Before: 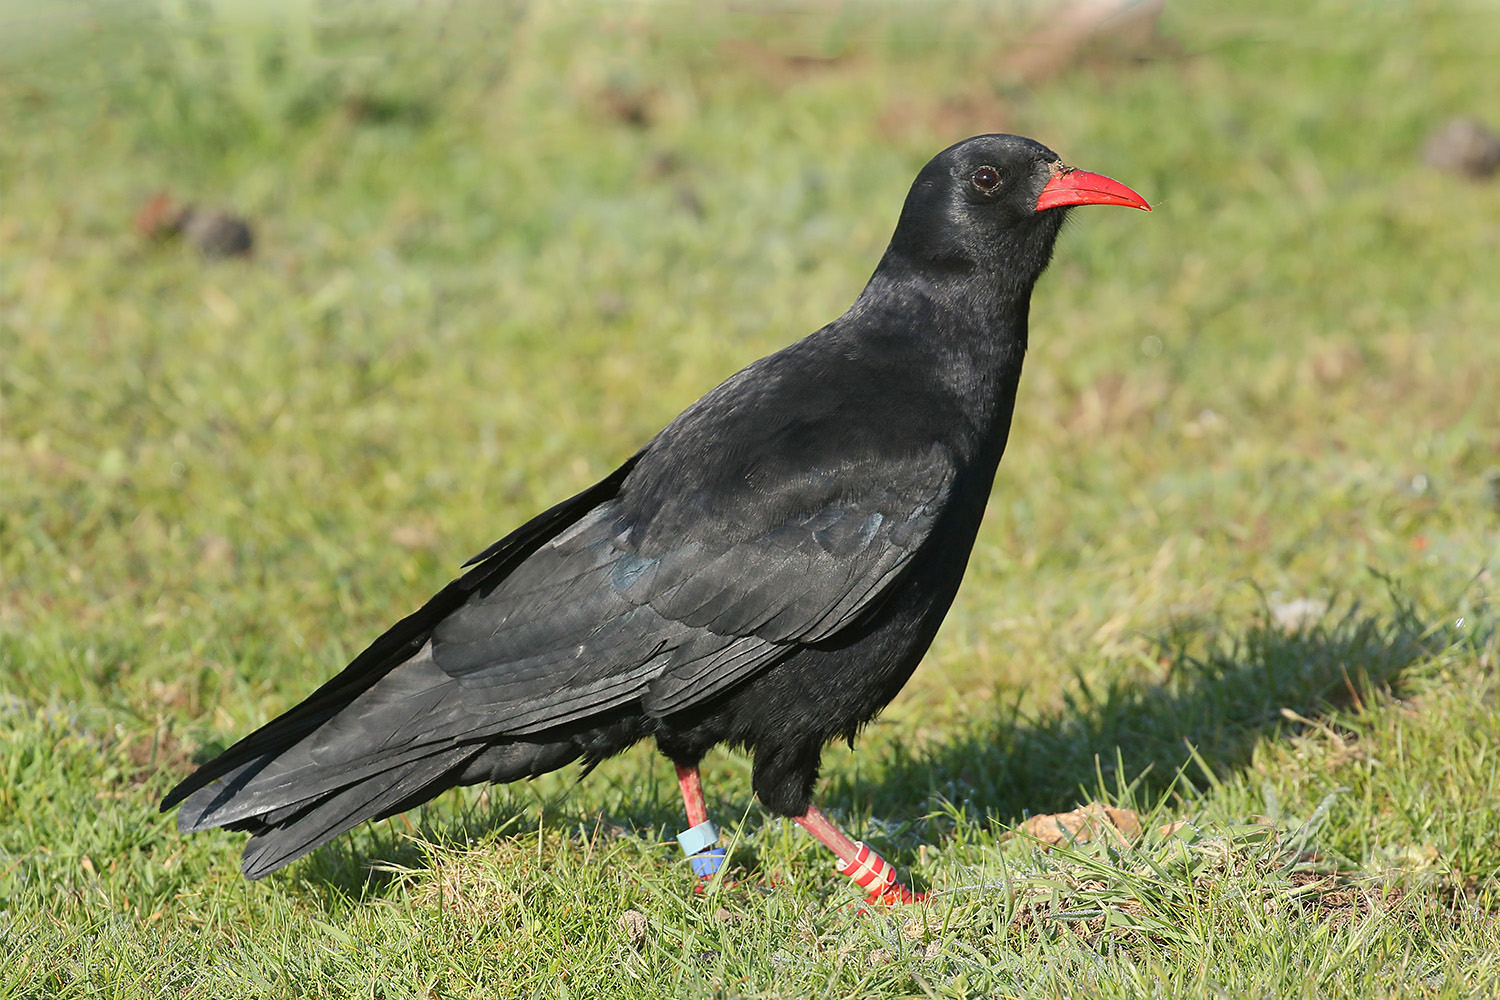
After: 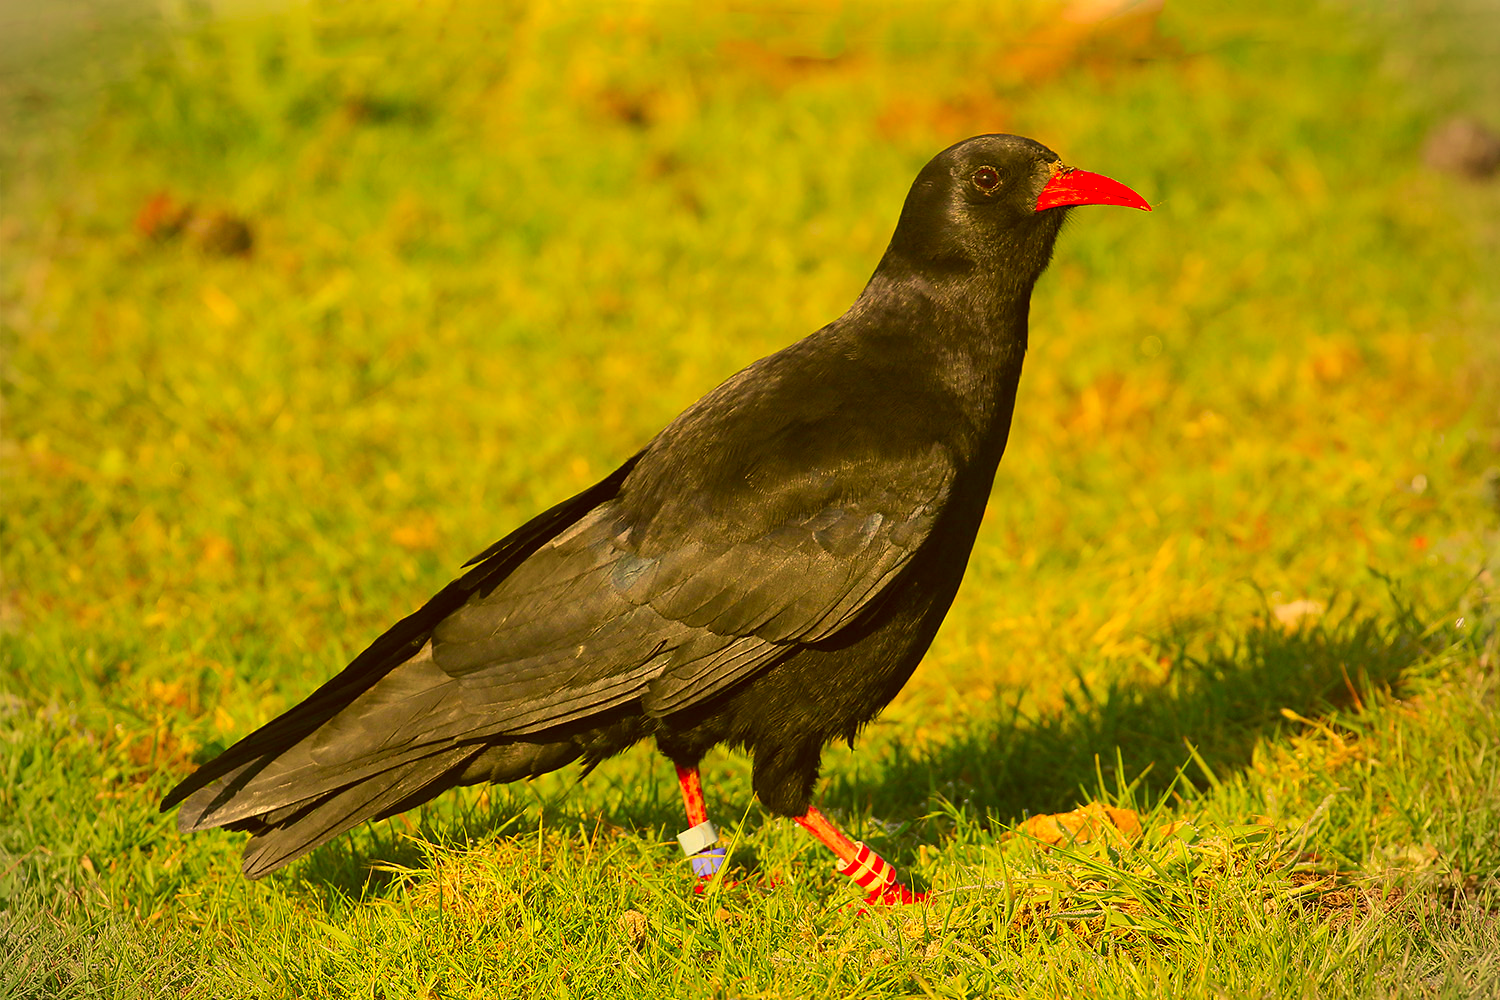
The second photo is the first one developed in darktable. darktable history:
color correction: highlights a* 10.44, highlights b* 30.04, shadows a* 2.73, shadows b* 17.51, saturation 1.72
vignetting: fall-off radius 63.6%
